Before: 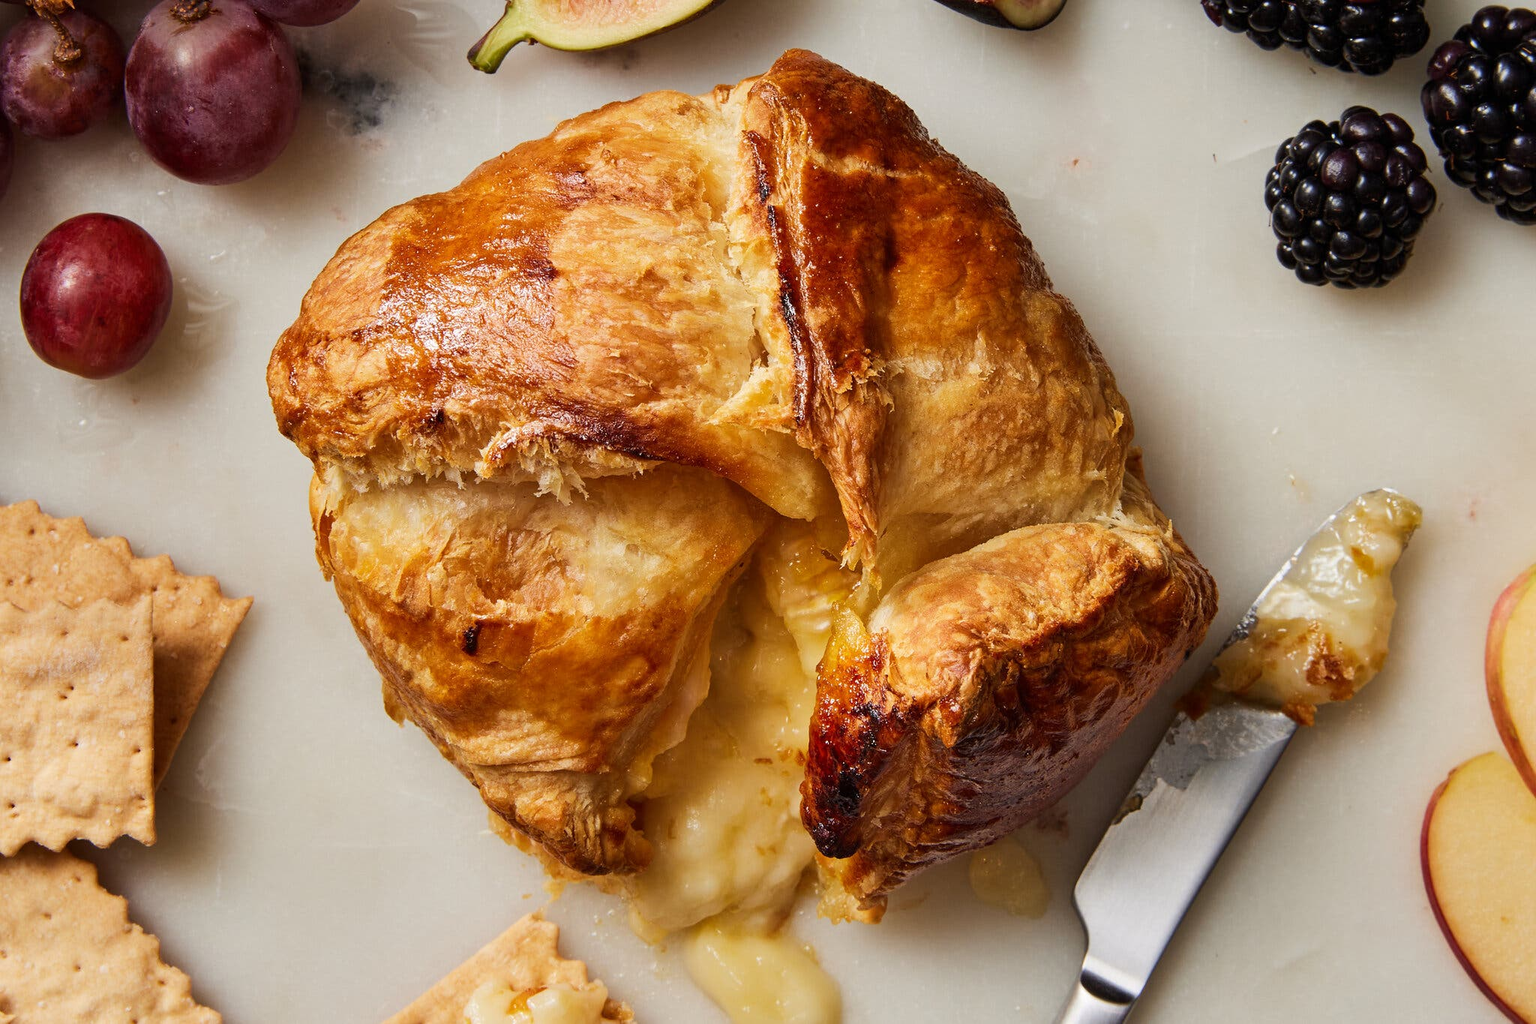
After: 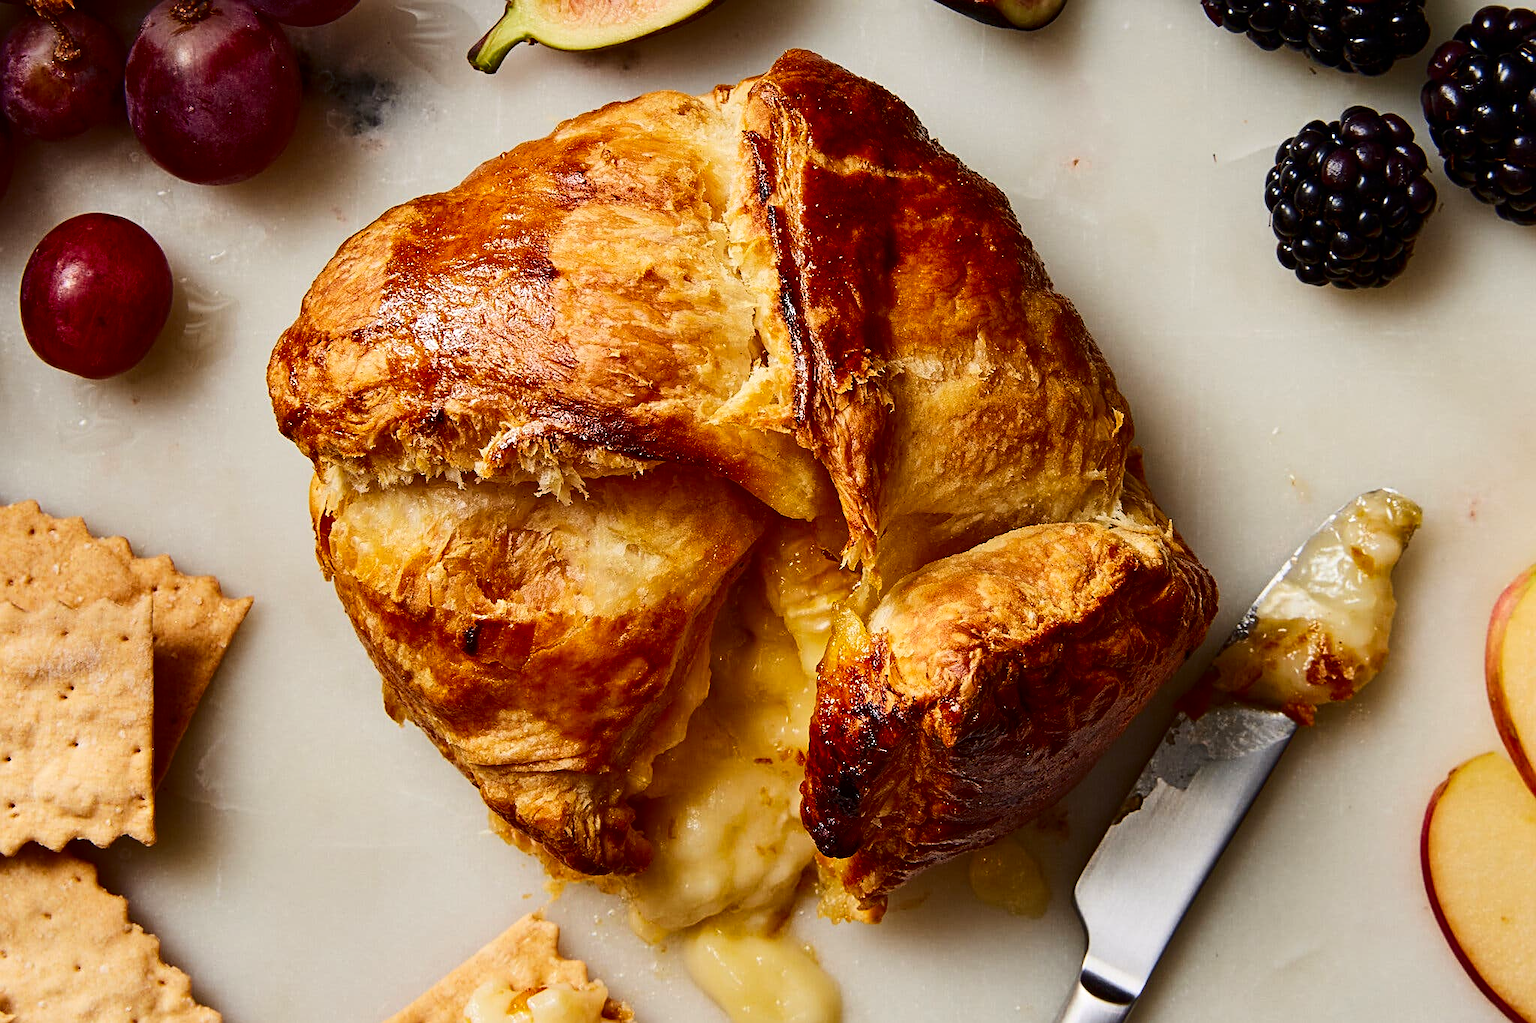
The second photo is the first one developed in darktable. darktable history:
sharpen: on, module defaults
contrast brightness saturation: contrast 0.19, brightness -0.11, saturation 0.21
